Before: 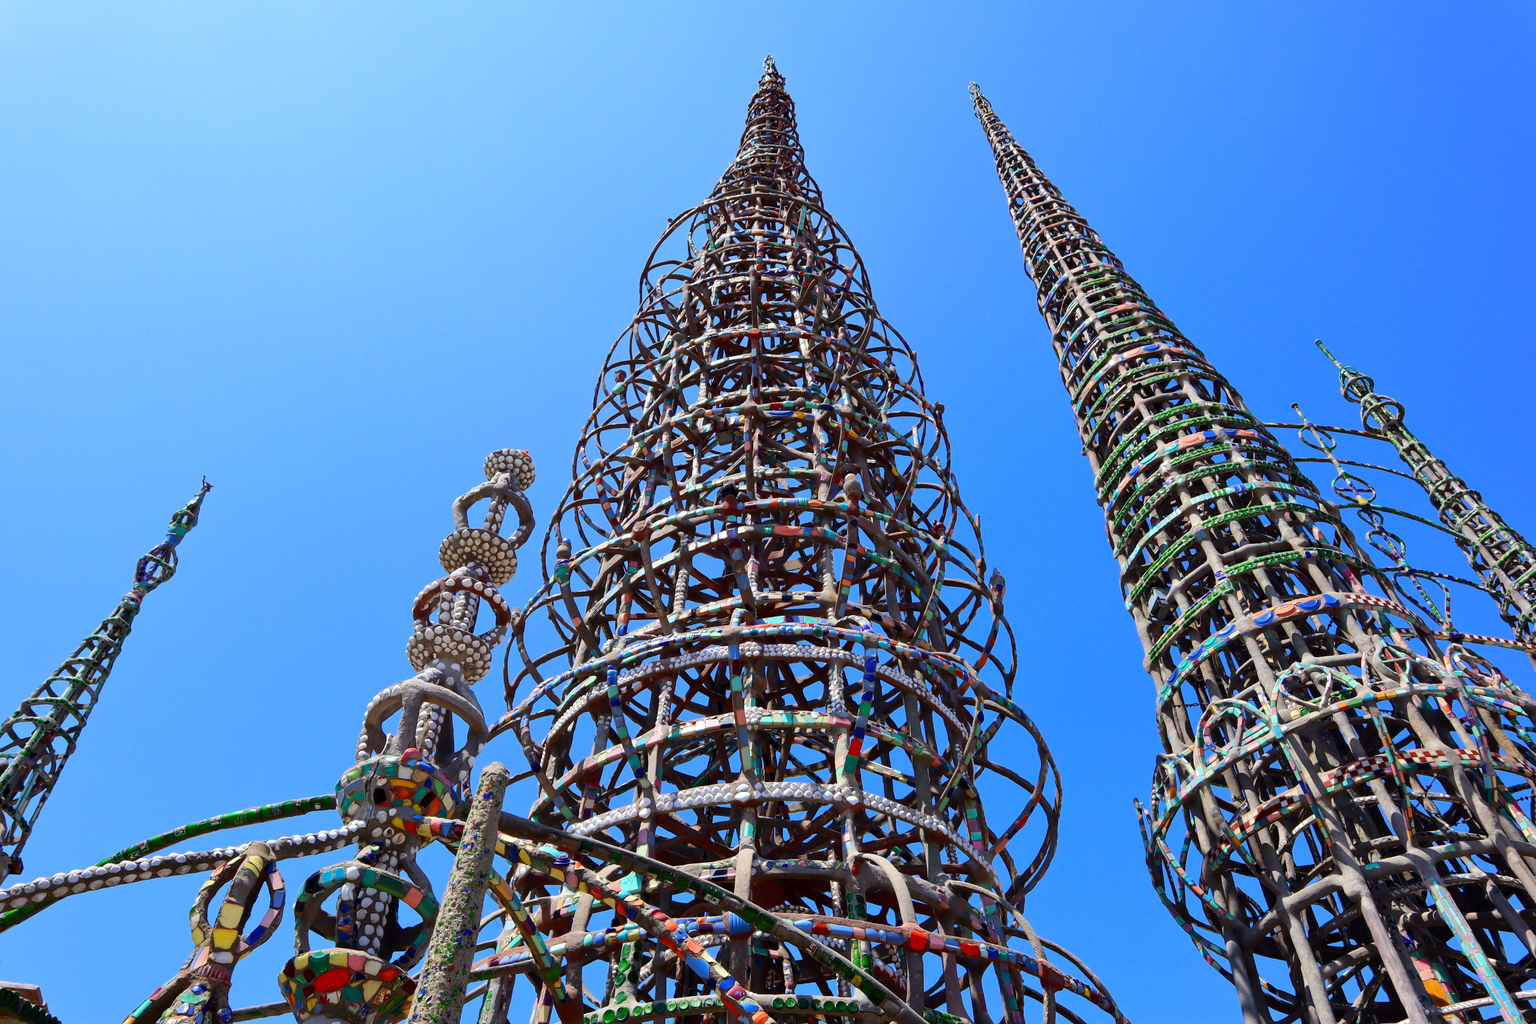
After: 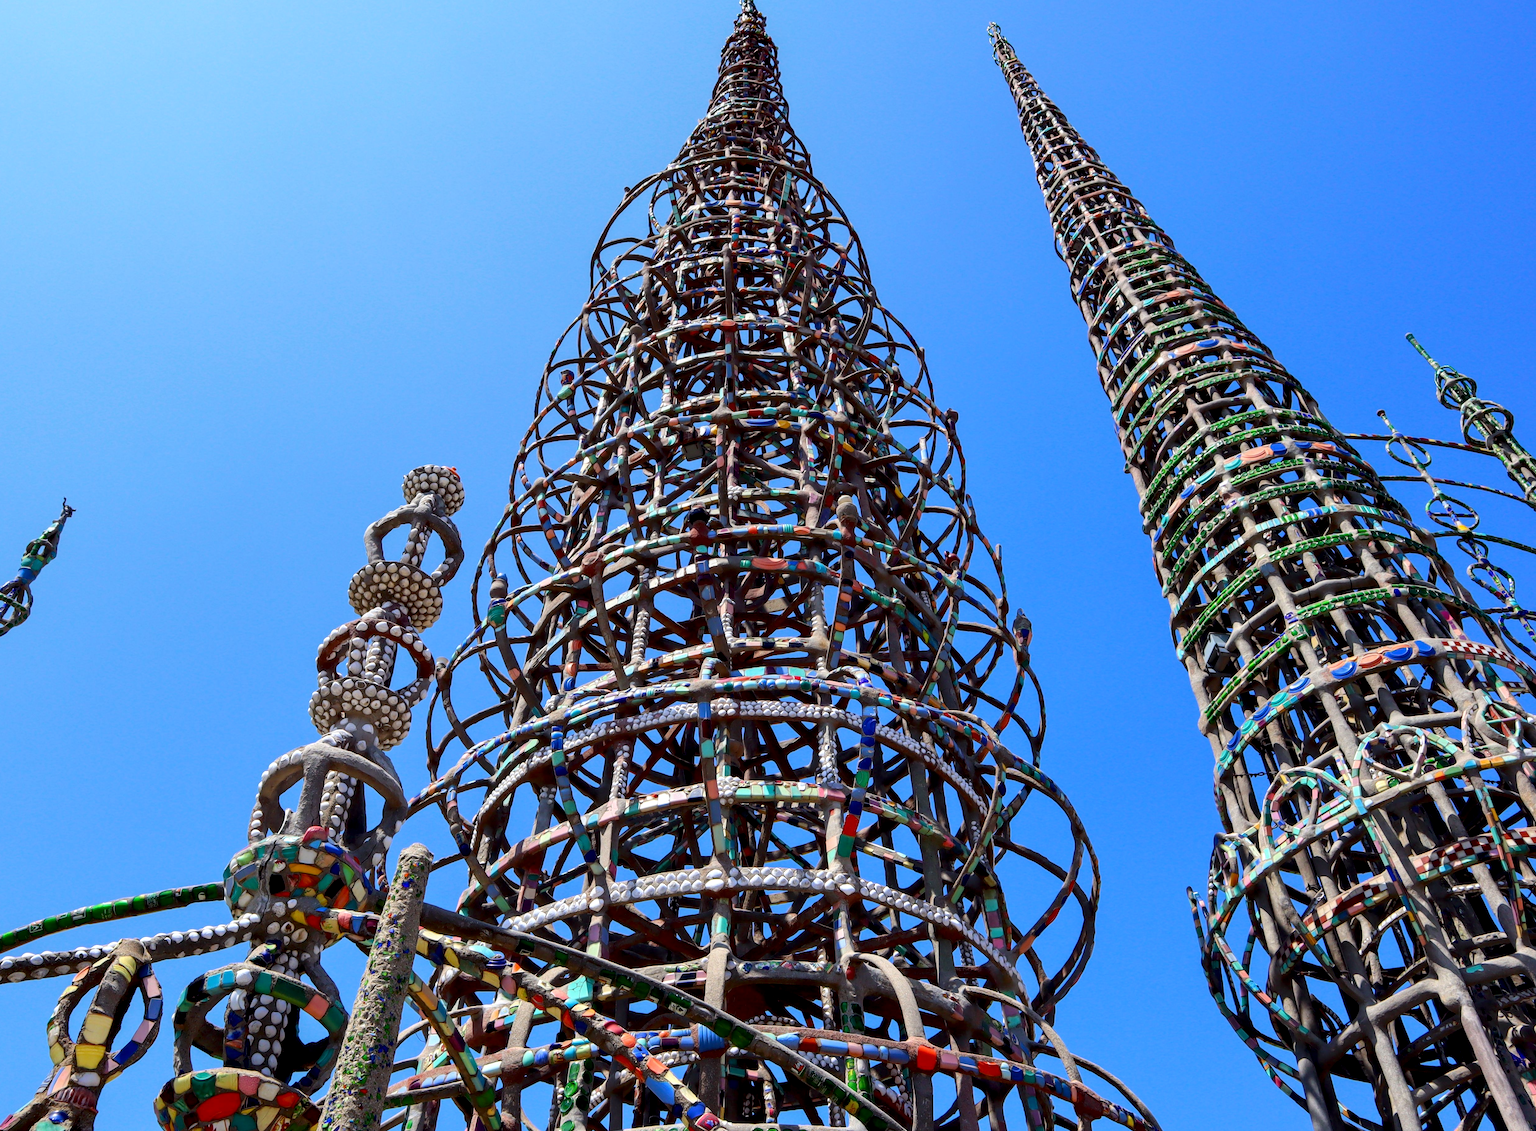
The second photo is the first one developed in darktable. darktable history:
local contrast: highlights 27%, shadows 76%, midtone range 0.747
crop: left 9.817%, top 6.233%, right 7.329%, bottom 2.171%
